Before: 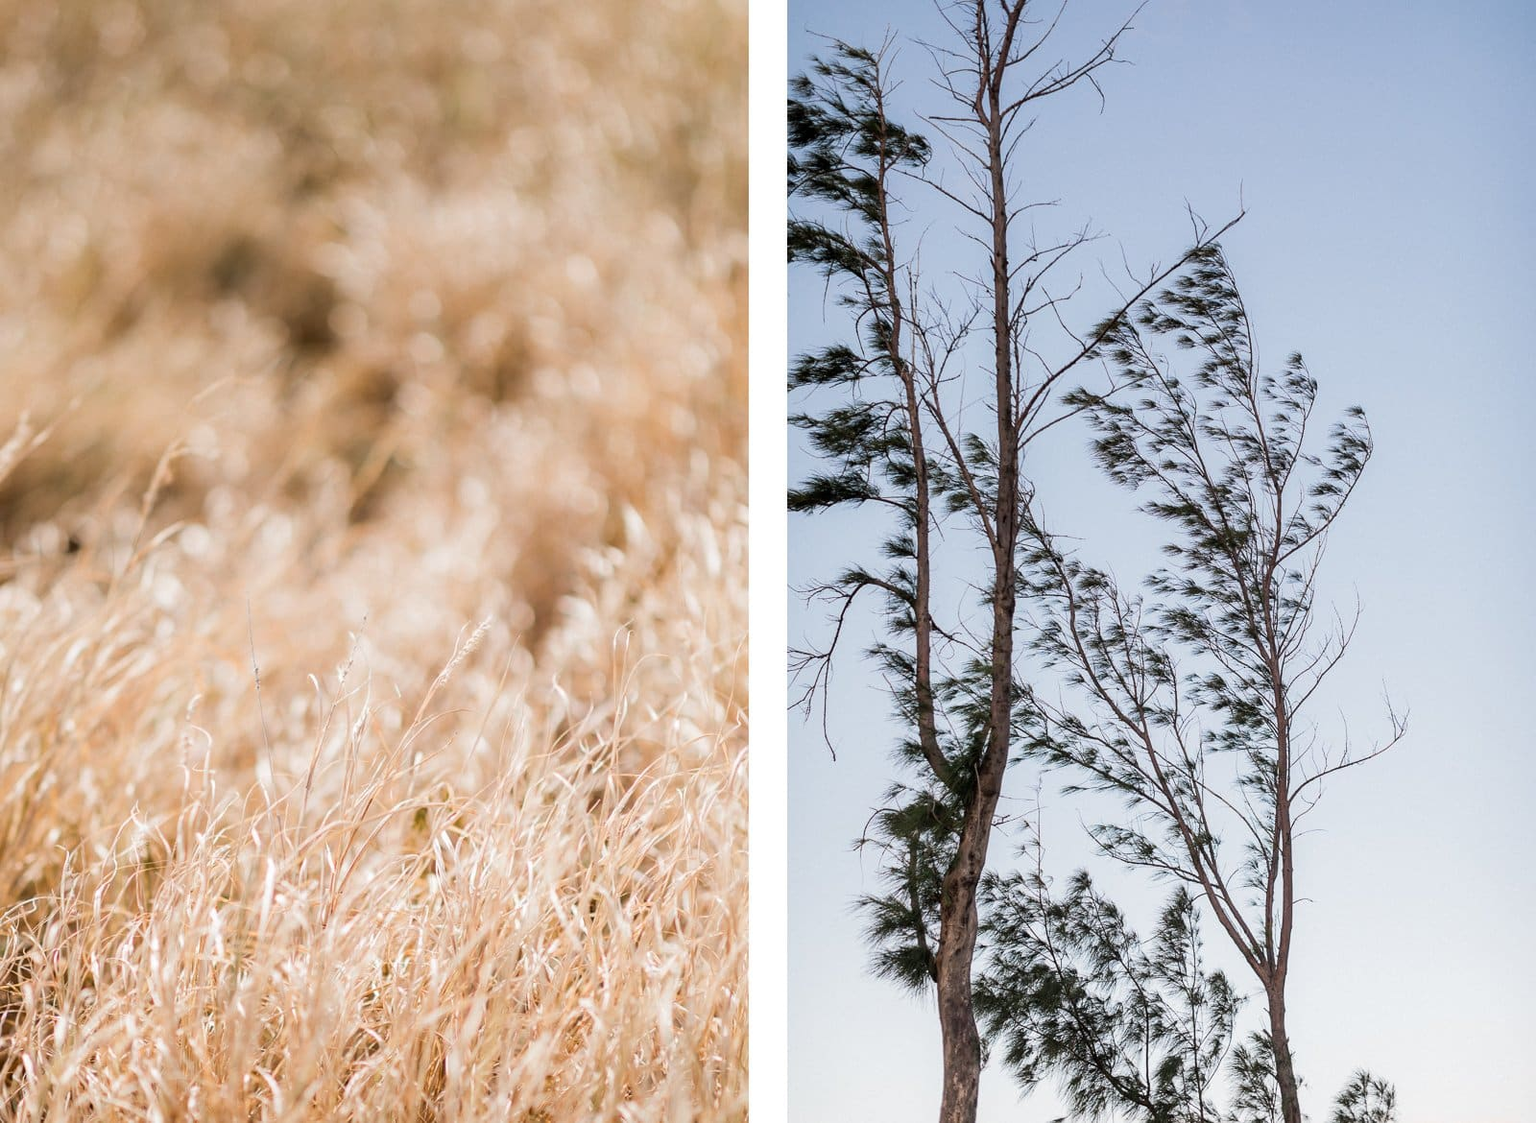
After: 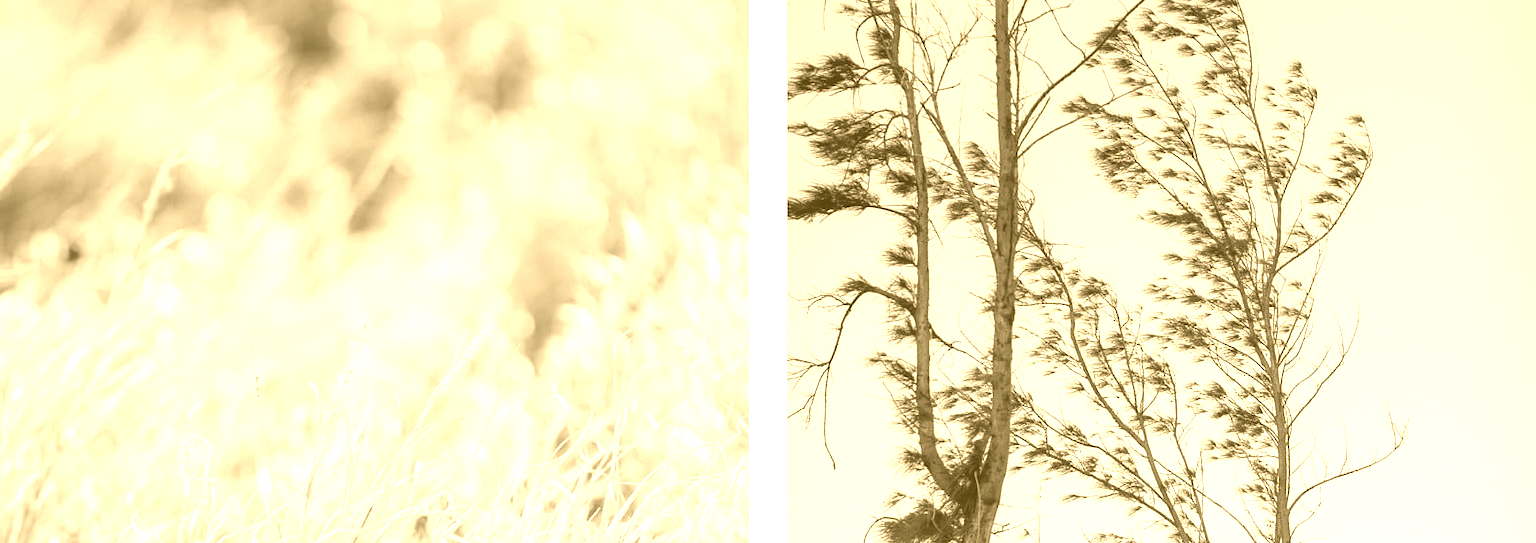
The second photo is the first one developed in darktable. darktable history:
color zones: curves: ch1 [(0.077, 0.436) (0.25, 0.5) (0.75, 0.5)]
crop and rotate: top 26.056%, bottom 25.543%
colorize: hue 36°, source mix 100%
